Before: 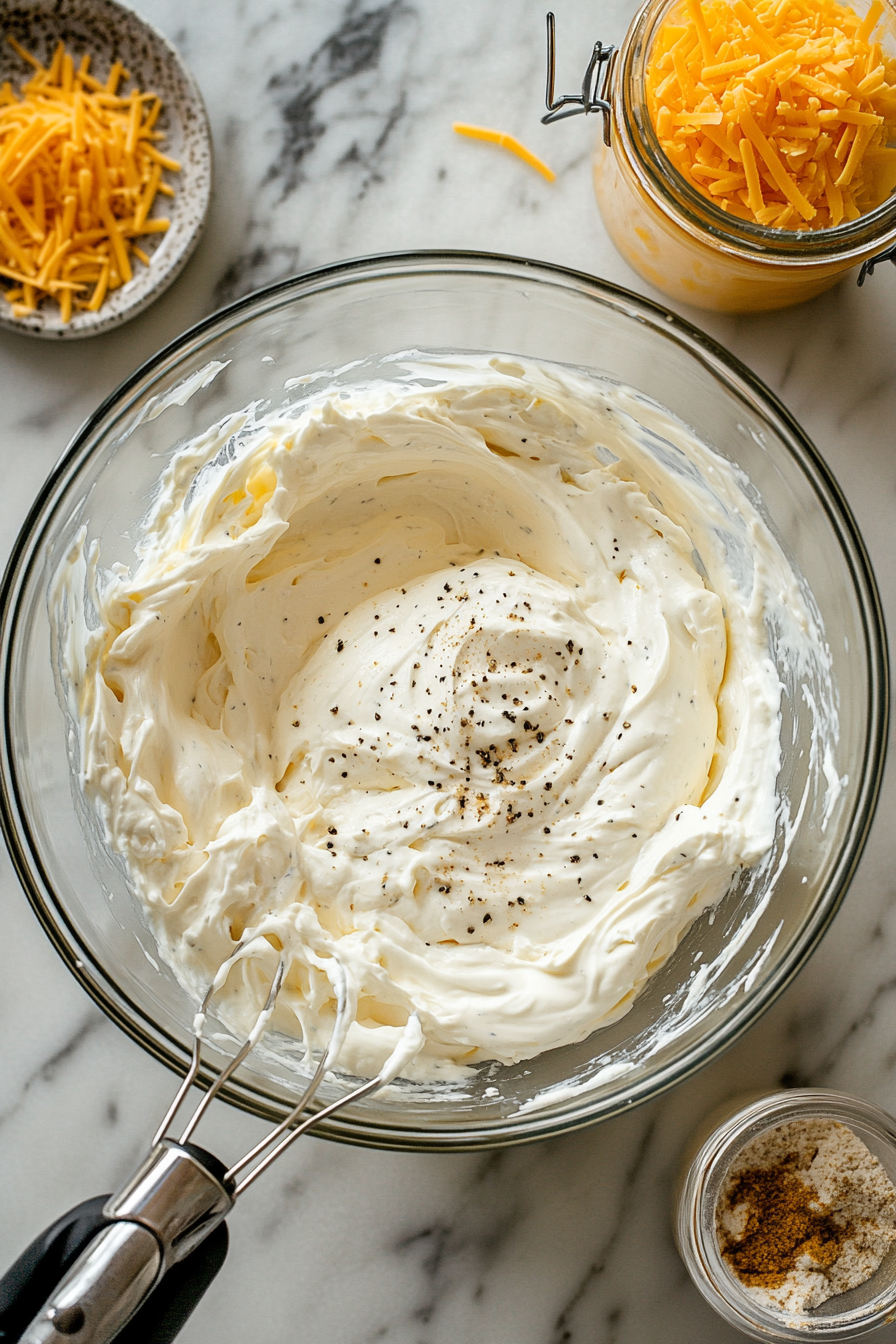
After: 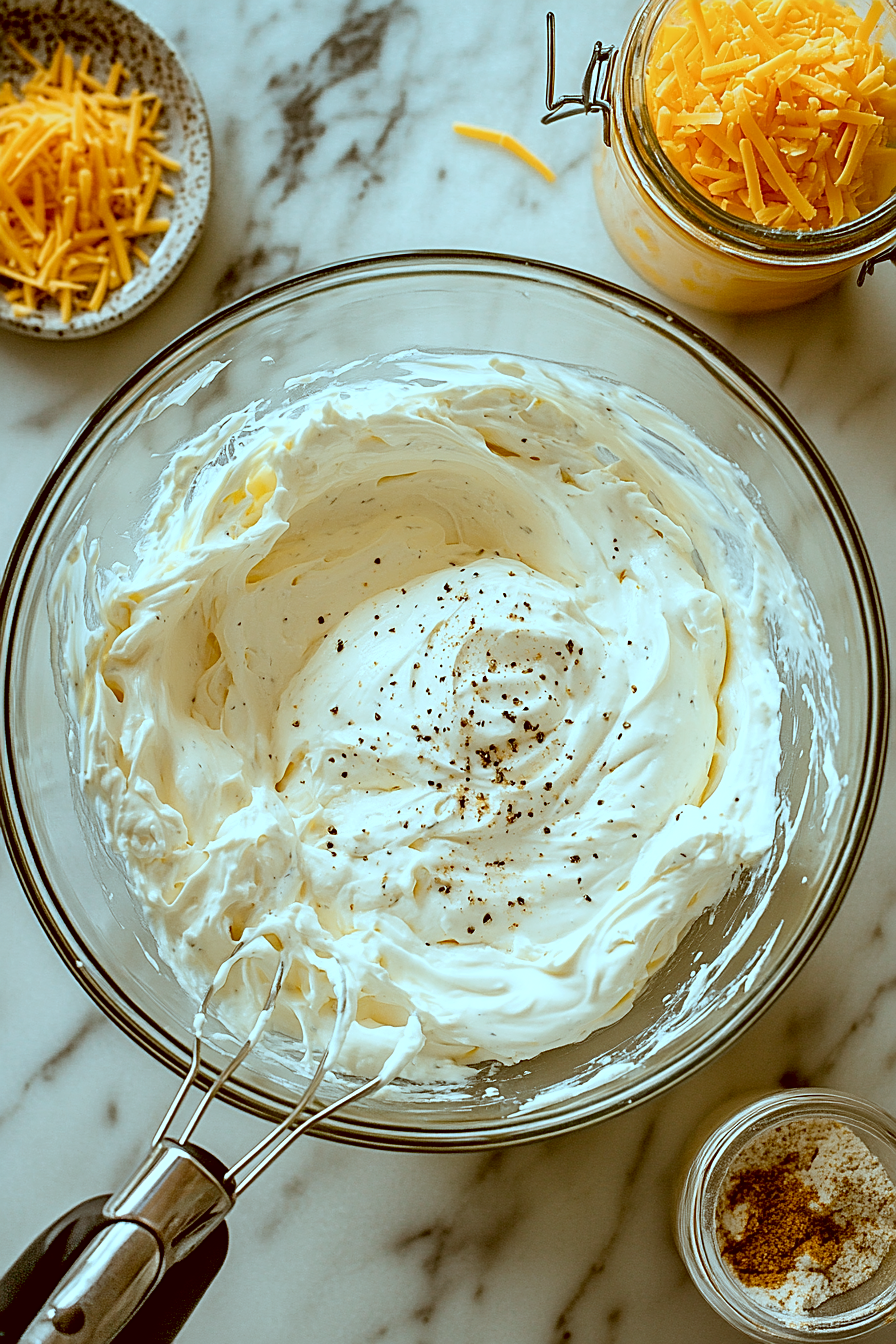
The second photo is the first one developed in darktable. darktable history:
exposure: black level correction 0.004, exposure 0.017 EV, compensate highlight preservation false
sharpen: on, module defaults
color correction: highlights a* -14.26, highlights b* -16.45, shadows a* 10.31, shadows b* 28.73
